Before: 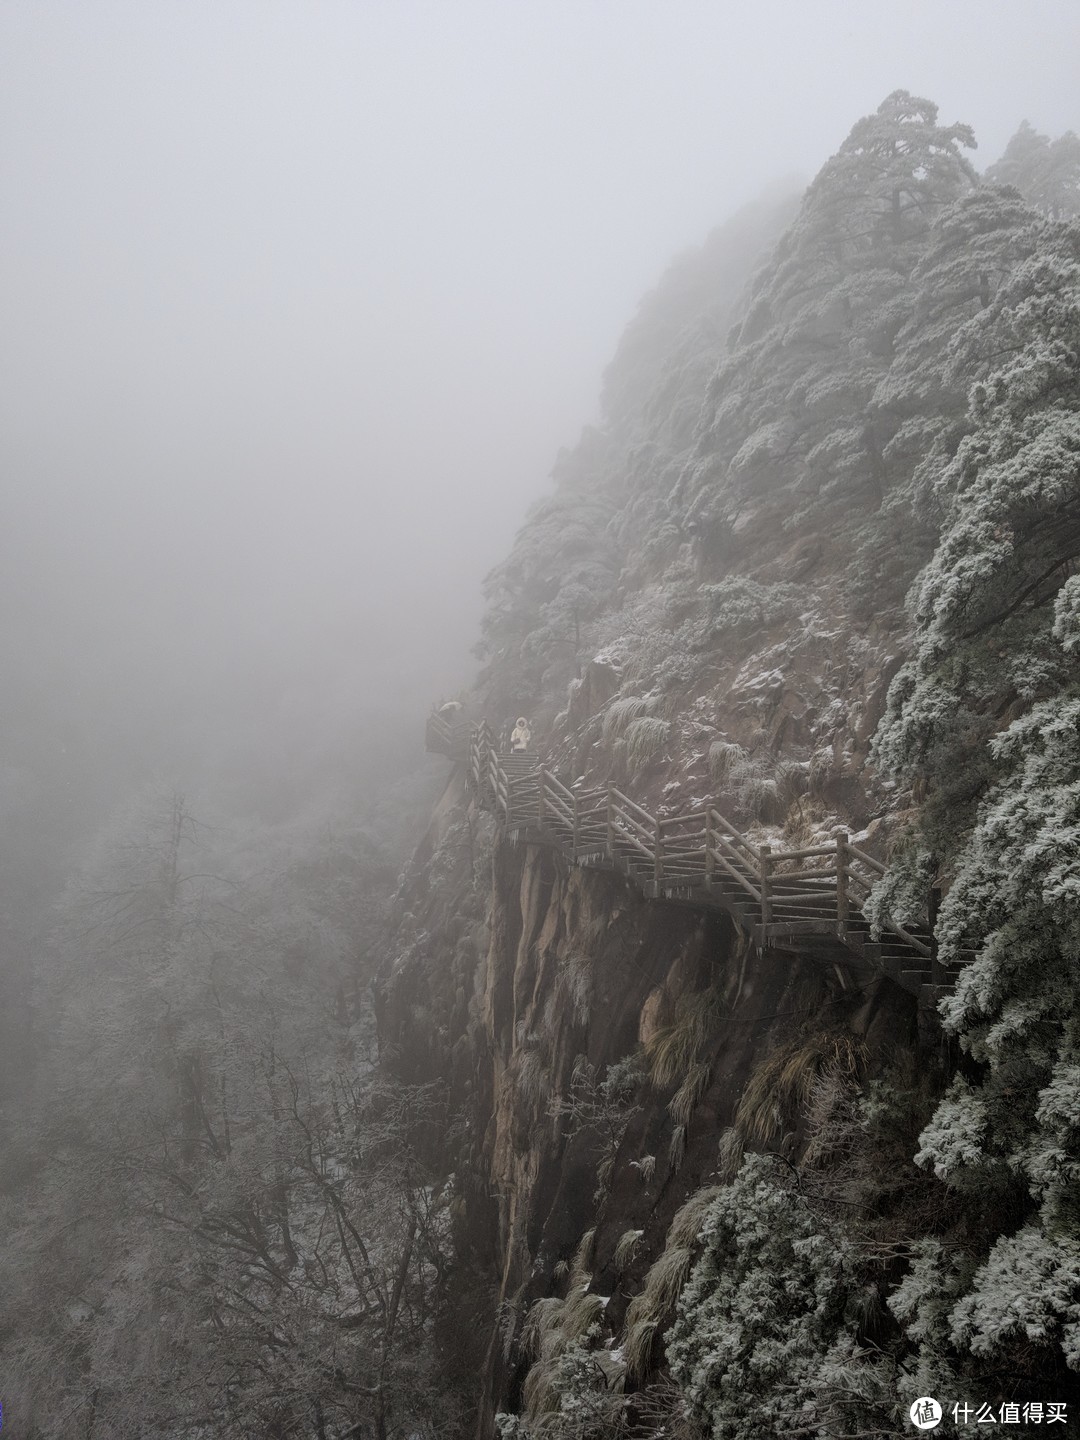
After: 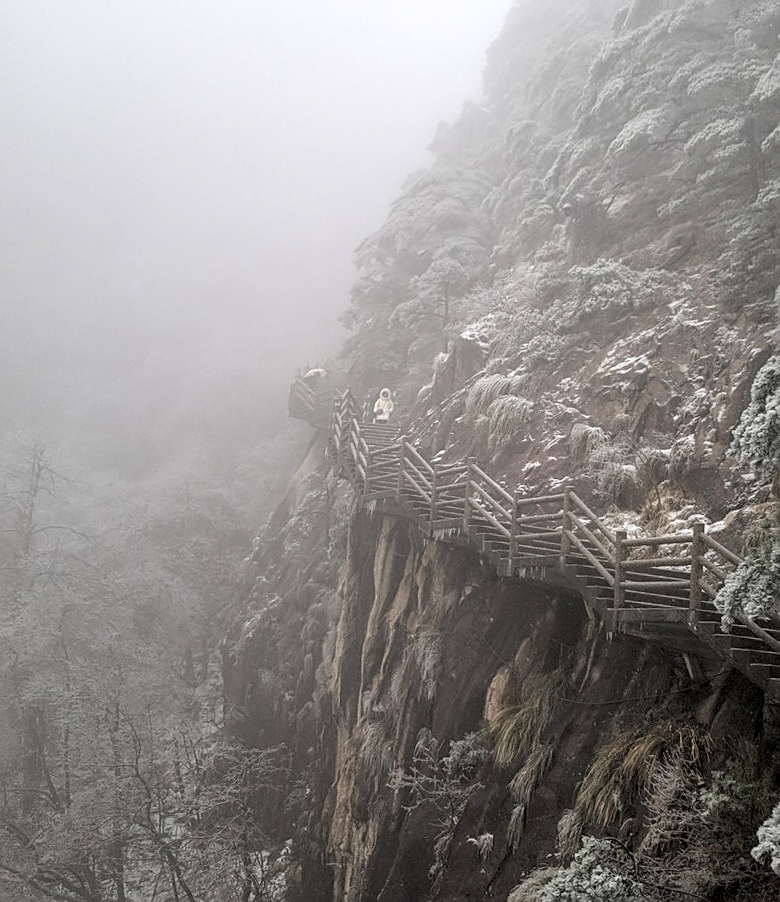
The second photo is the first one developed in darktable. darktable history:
local contrast: detail 130%
sharpen: on, module defaults
crop and rotate: angle -3.37°, left 9.79%, top 20.73%, right 12.42%, bottom 11.82%
exposure: black level correction 0, exposure 0.5 EV, compensate exposure bias true, compensate highlight preservation false
